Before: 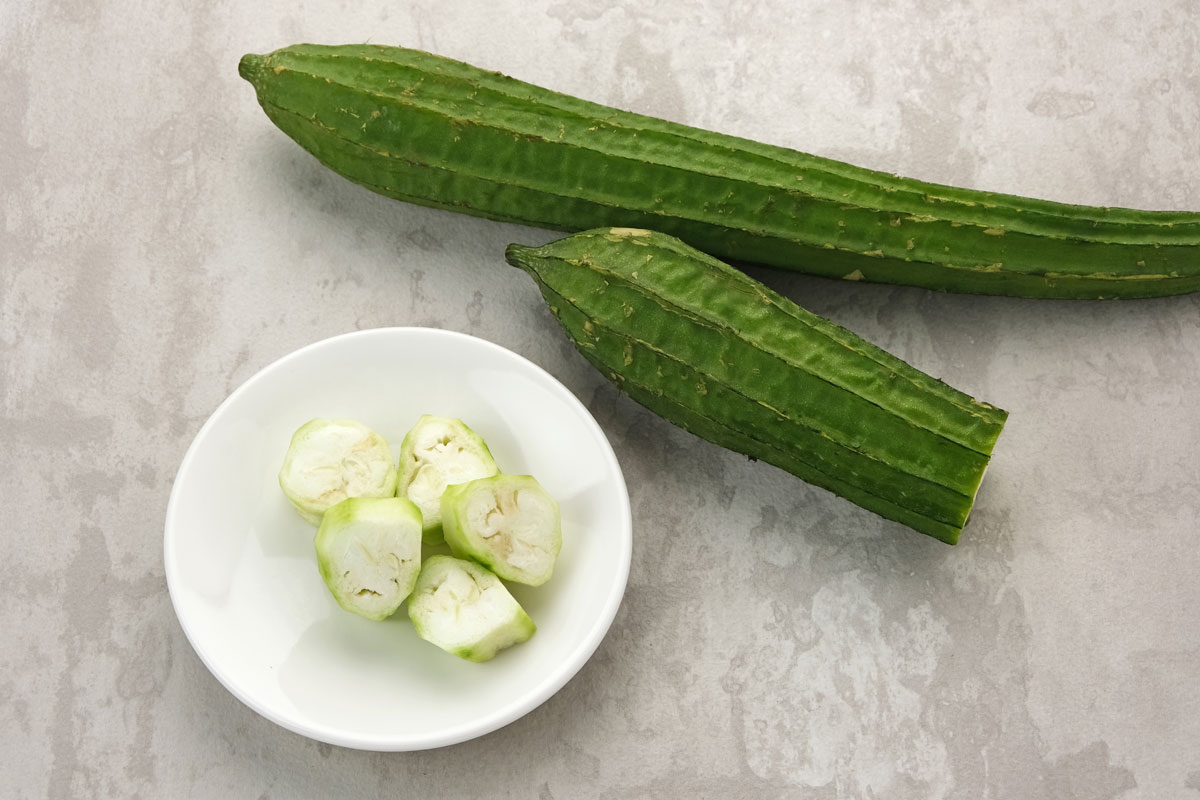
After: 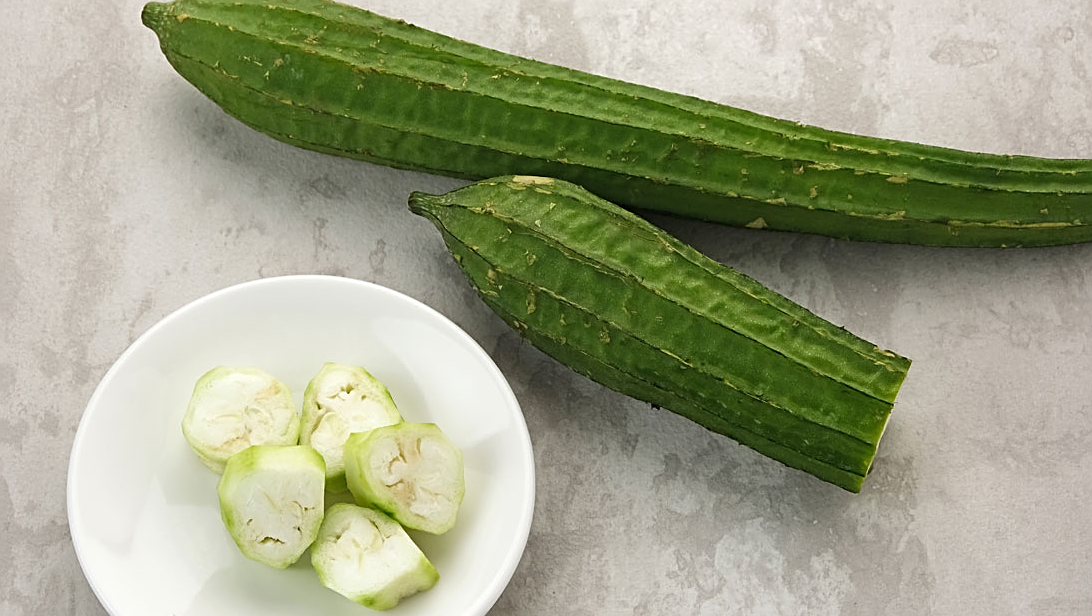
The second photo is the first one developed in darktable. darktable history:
crop: left 8.155%, top 6.611%, bottom 15.385%
sharpen: amount 0.55
